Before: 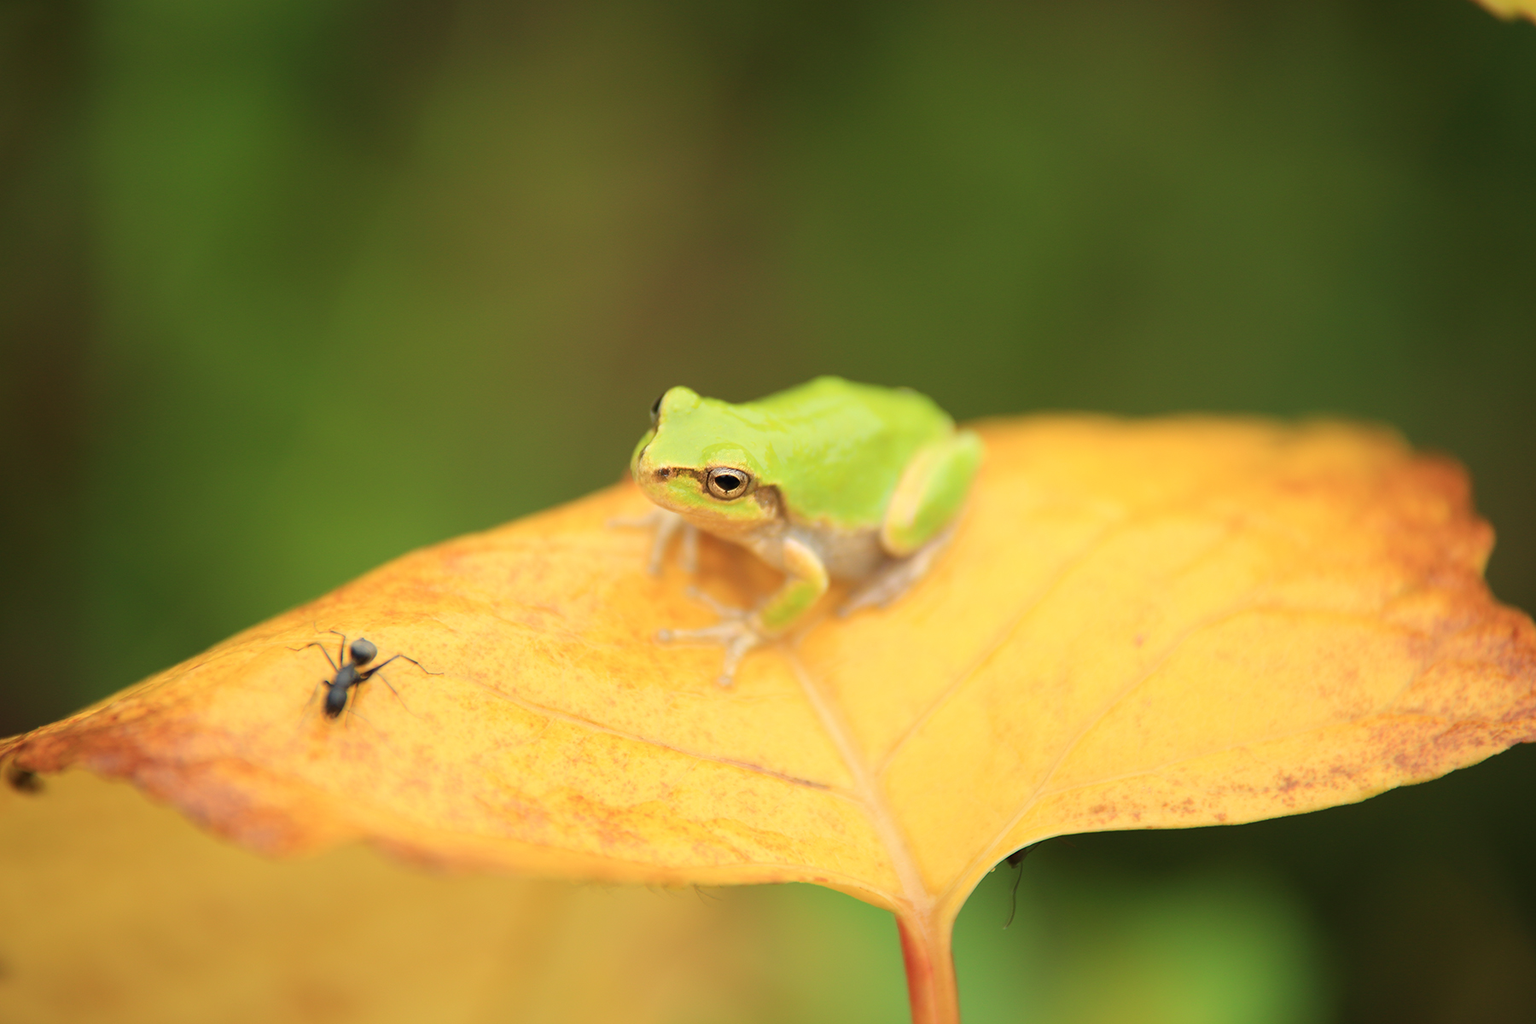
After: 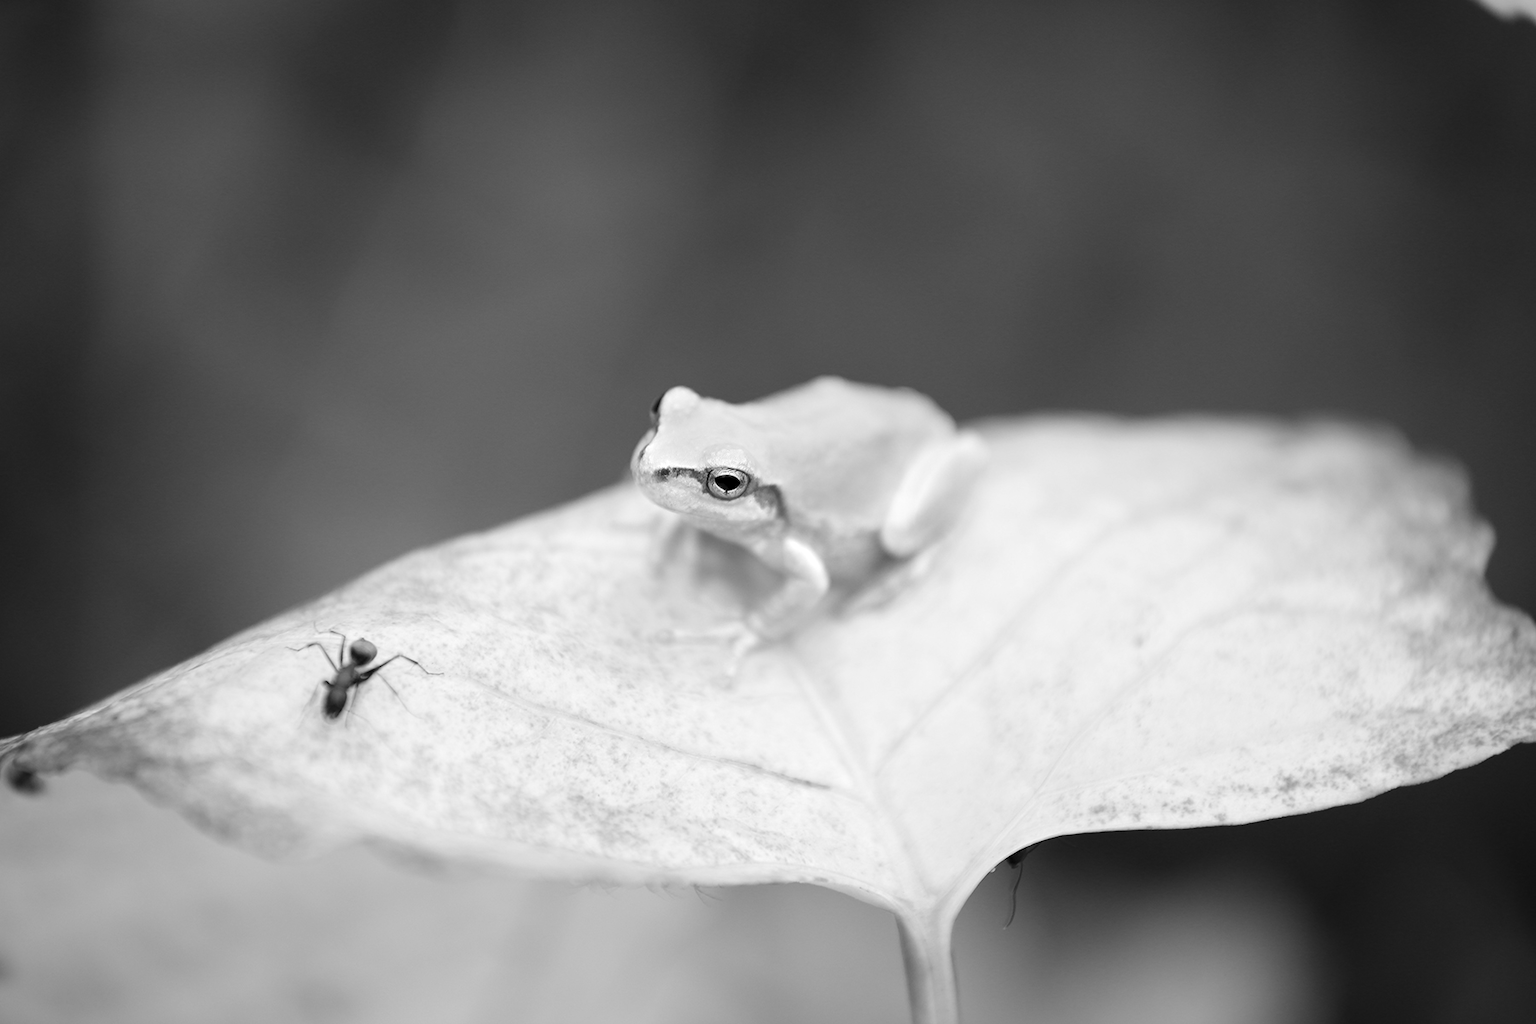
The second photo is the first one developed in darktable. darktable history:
levels: levels [0.052, 0.496, 0.908]
monochrome: a 26.22, b 42.67, size 0.8
white balance: red 1.08, blue 0.791
